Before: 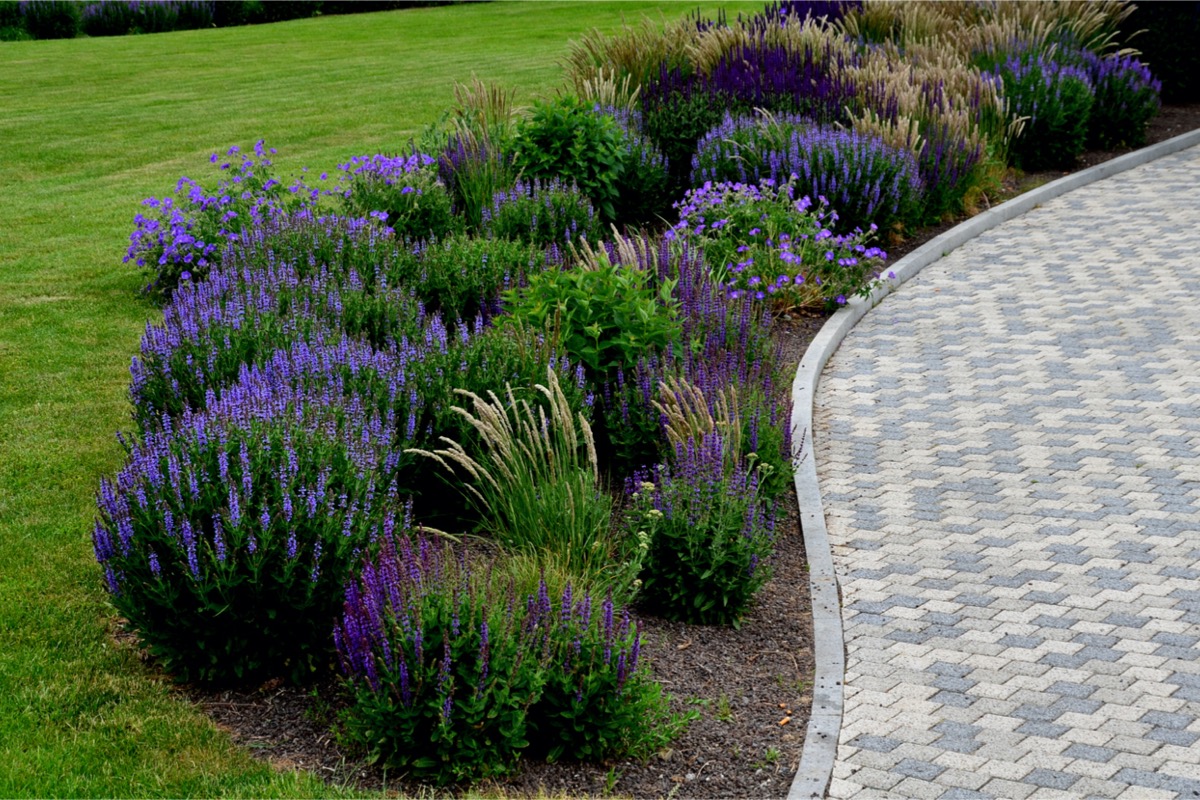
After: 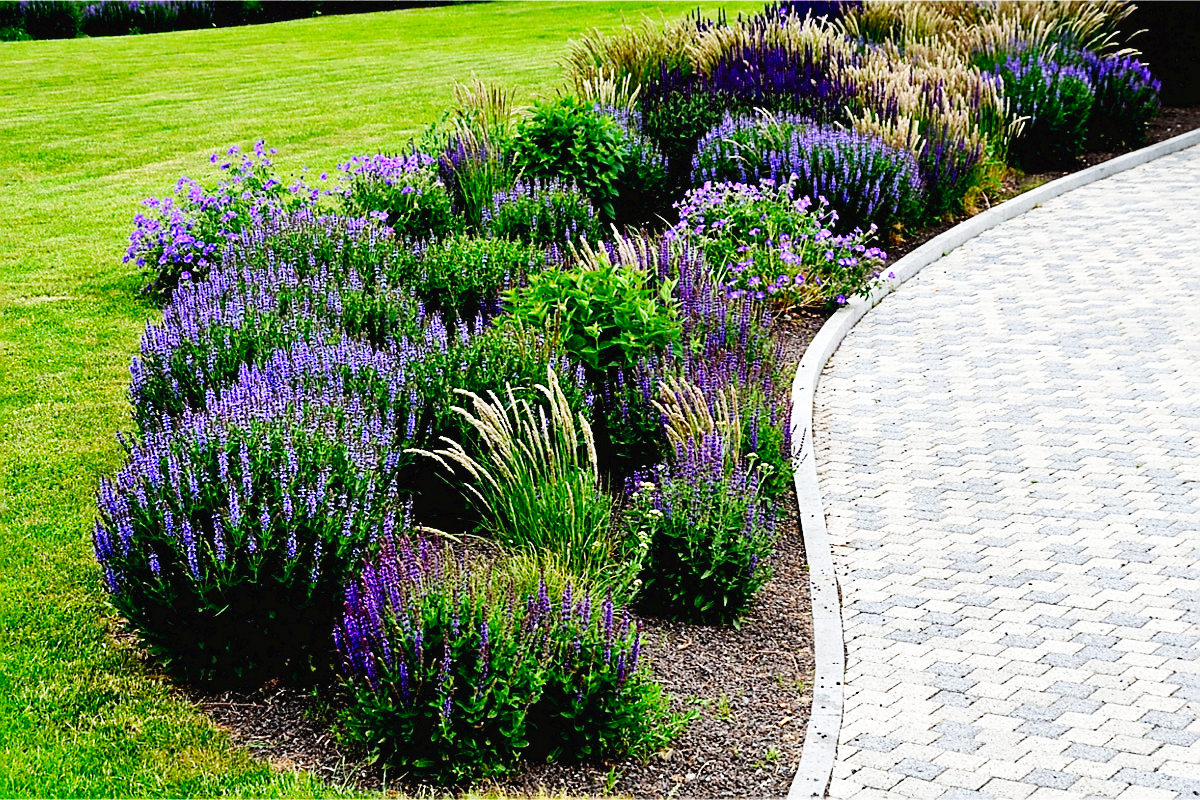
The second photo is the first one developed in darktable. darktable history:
base curve: curves: ch0 [(0, 0.003) (0.001, 0.002) (0.006, 0.004) (0.02, 0.022) (0.048, 0.086) (0.094, 0.234) (0.162, 0.431) (0.258, 0.629) (0.385, 0.8) (0.548, 0.918) (0.751, 0.988) (1, 1)], preserve colors none
sharpen: radius 1.427, amount 1.238, threshold 0.744
